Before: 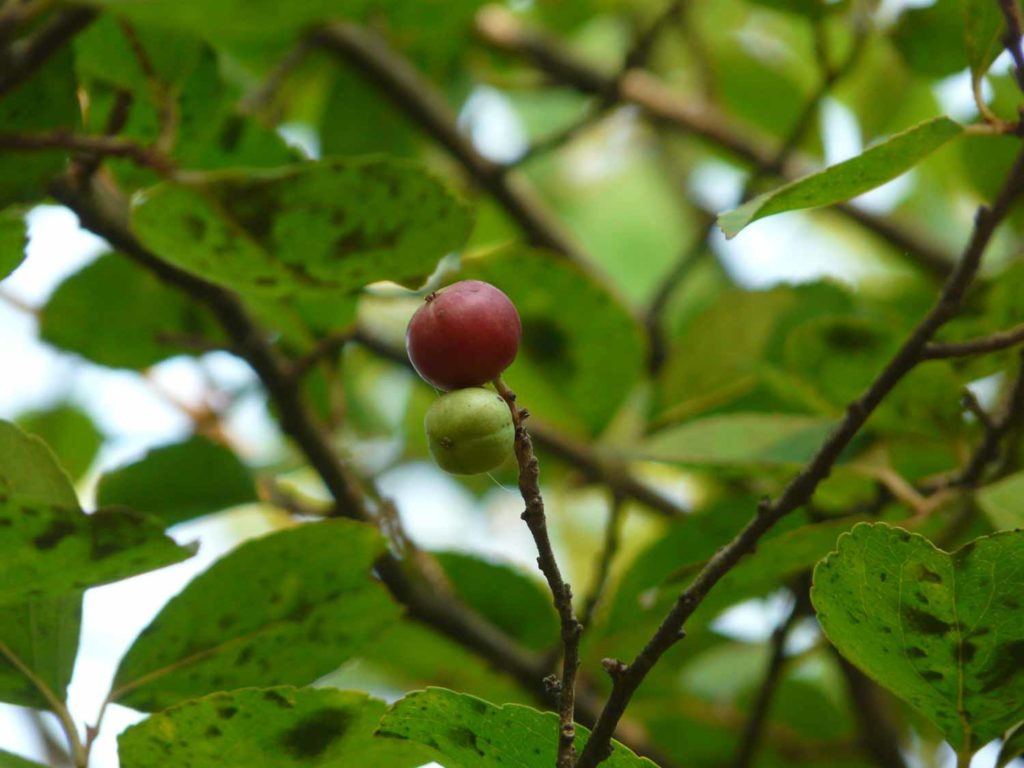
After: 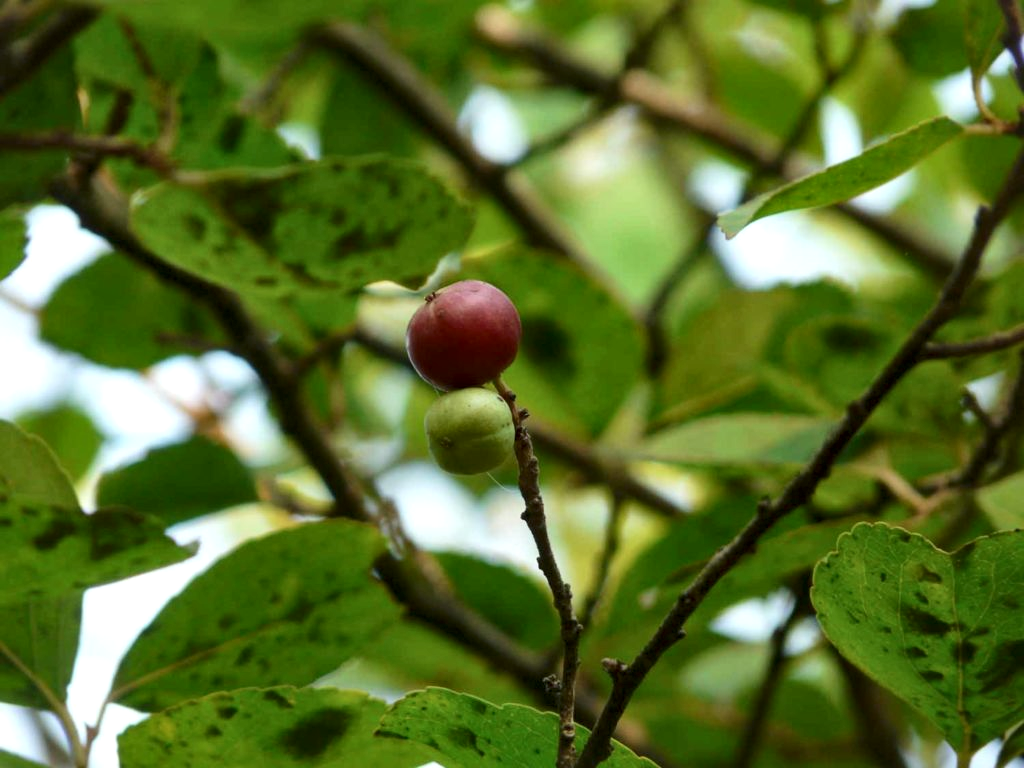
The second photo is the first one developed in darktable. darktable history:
local contrast: mode bilateral grid, contrast 24, coarseness 61, detail 151%, midtone range 0.2
